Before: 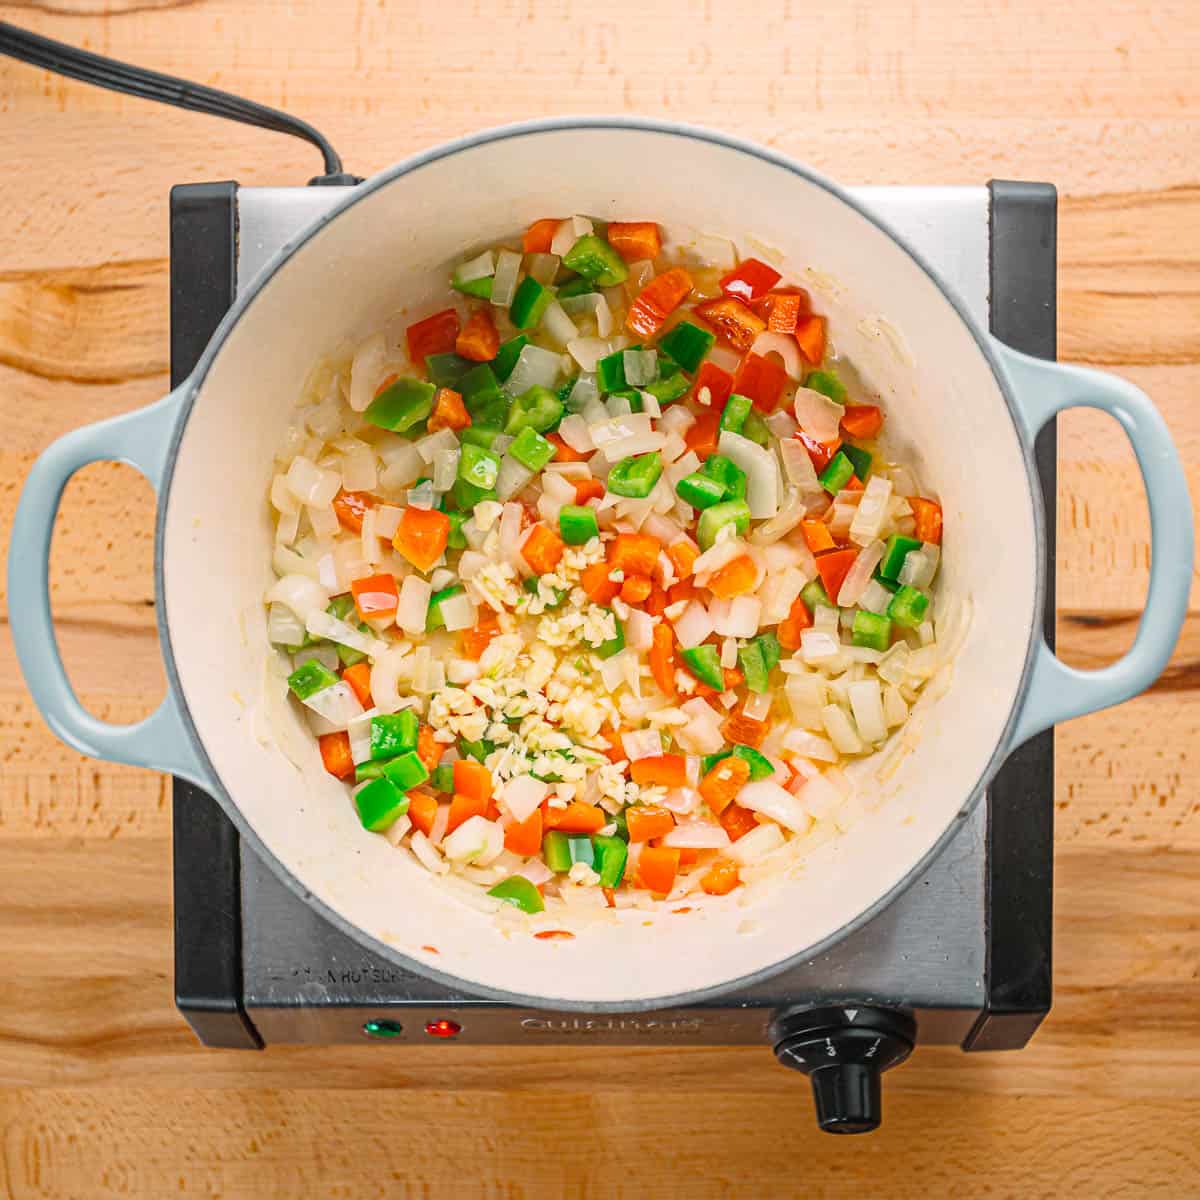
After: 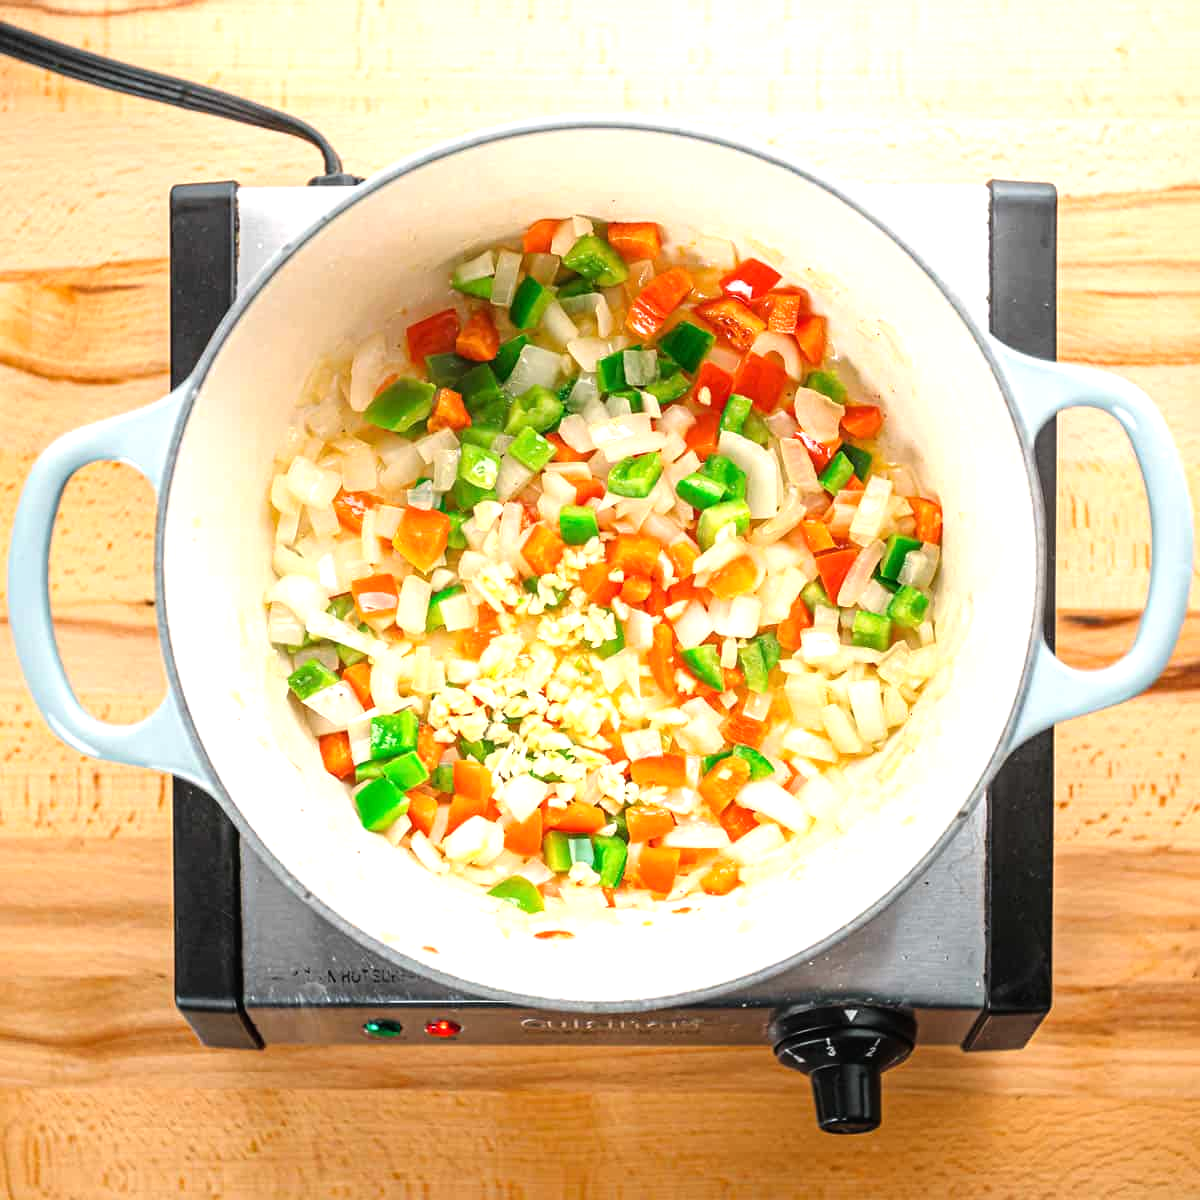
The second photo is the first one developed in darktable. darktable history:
tone equalizer: -8 EV -0.74 EV, -7 EV -0.72 EV, -6 EV -0.591 EV, -5 EV -0.39 EV, -3 EV 0.388 EV, -2 EV 0.6 EV, -1 EV 0.701 EV, +0 EV 0.776 EV, mask exposure compensation -0.497 EV
